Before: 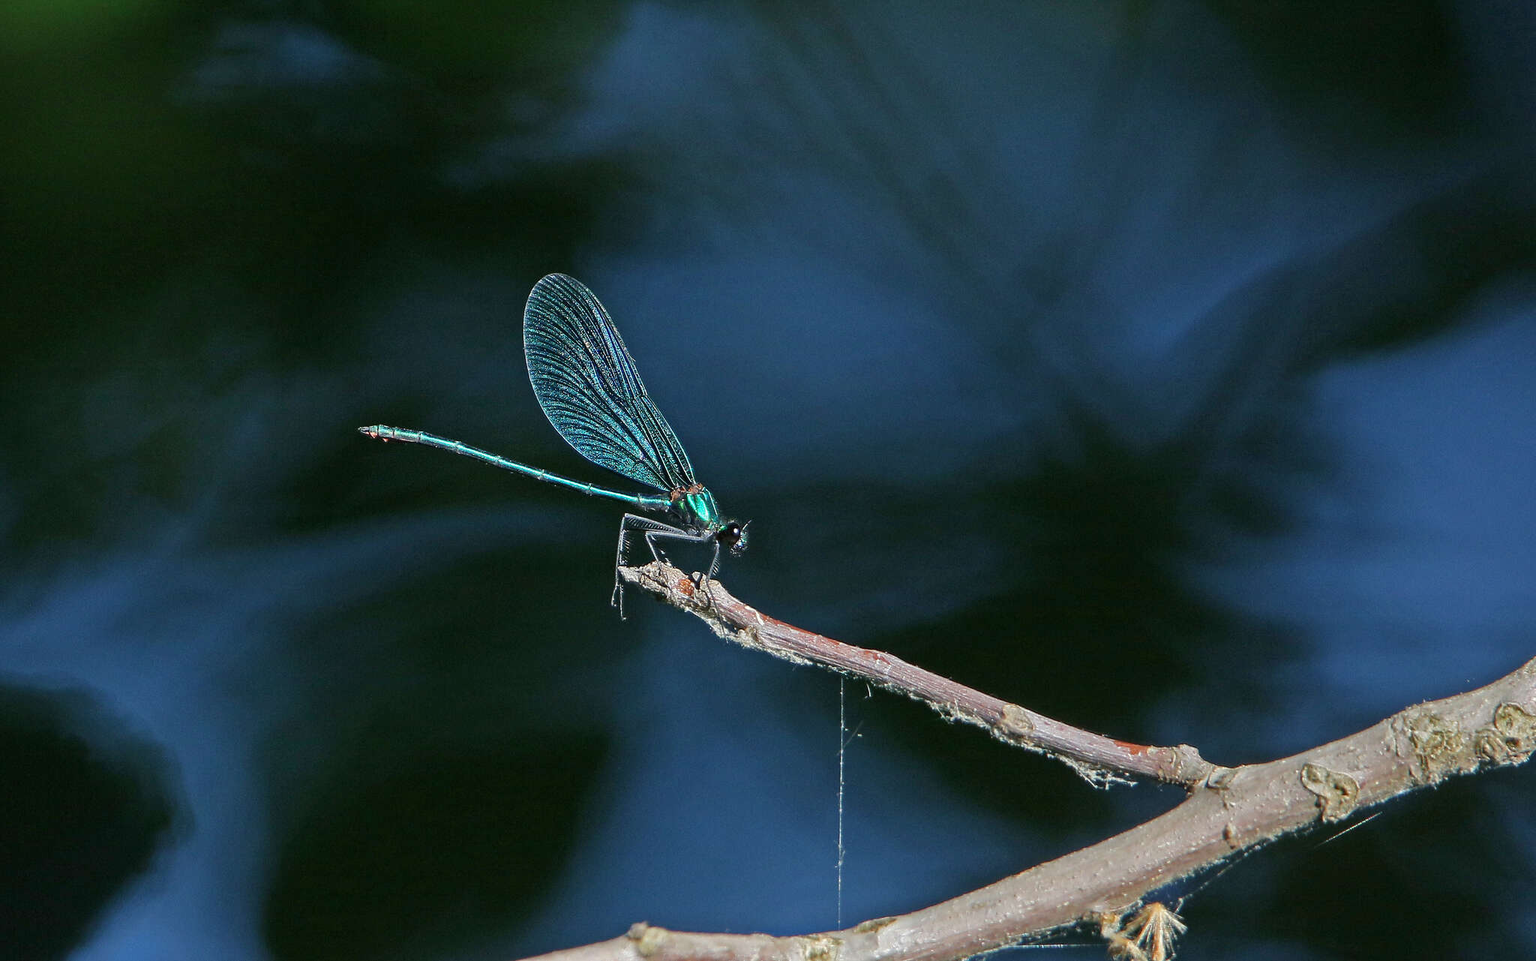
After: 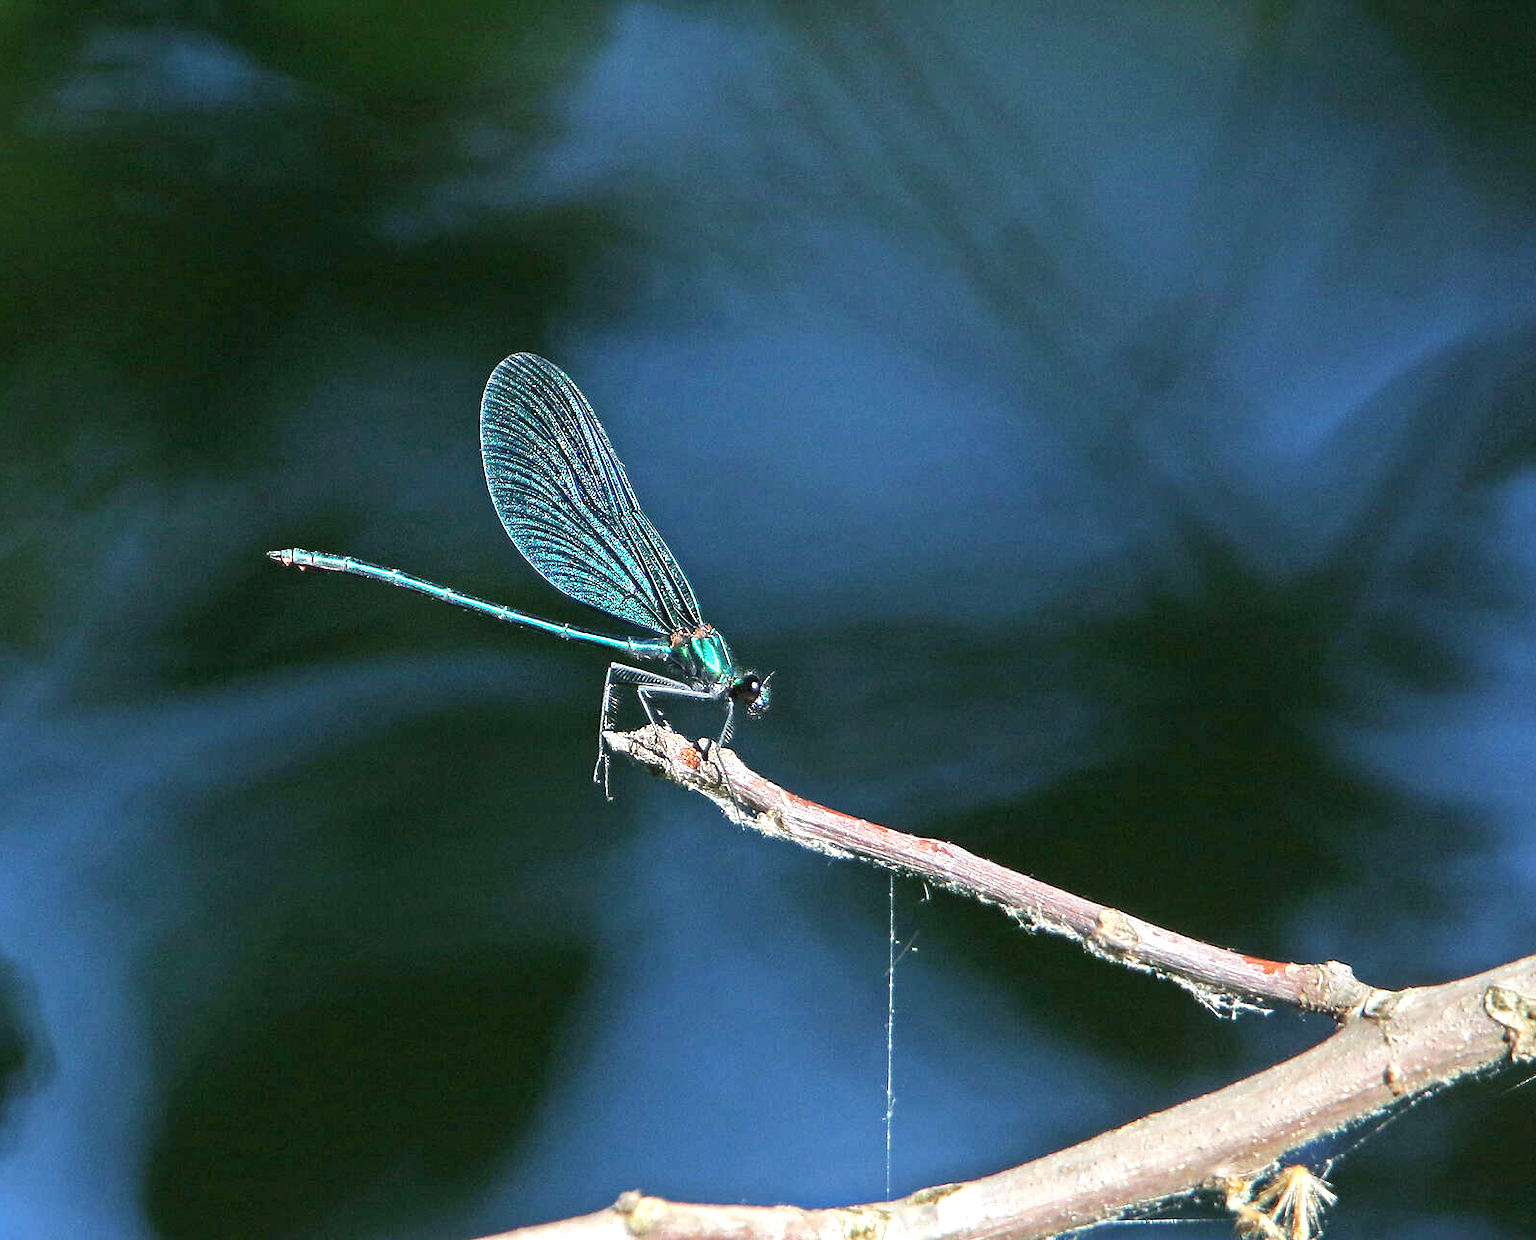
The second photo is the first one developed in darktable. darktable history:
crop: left 9.88%, right 12.664%
exposure: exposure 1.089 EV, compensate highlight preservation false
